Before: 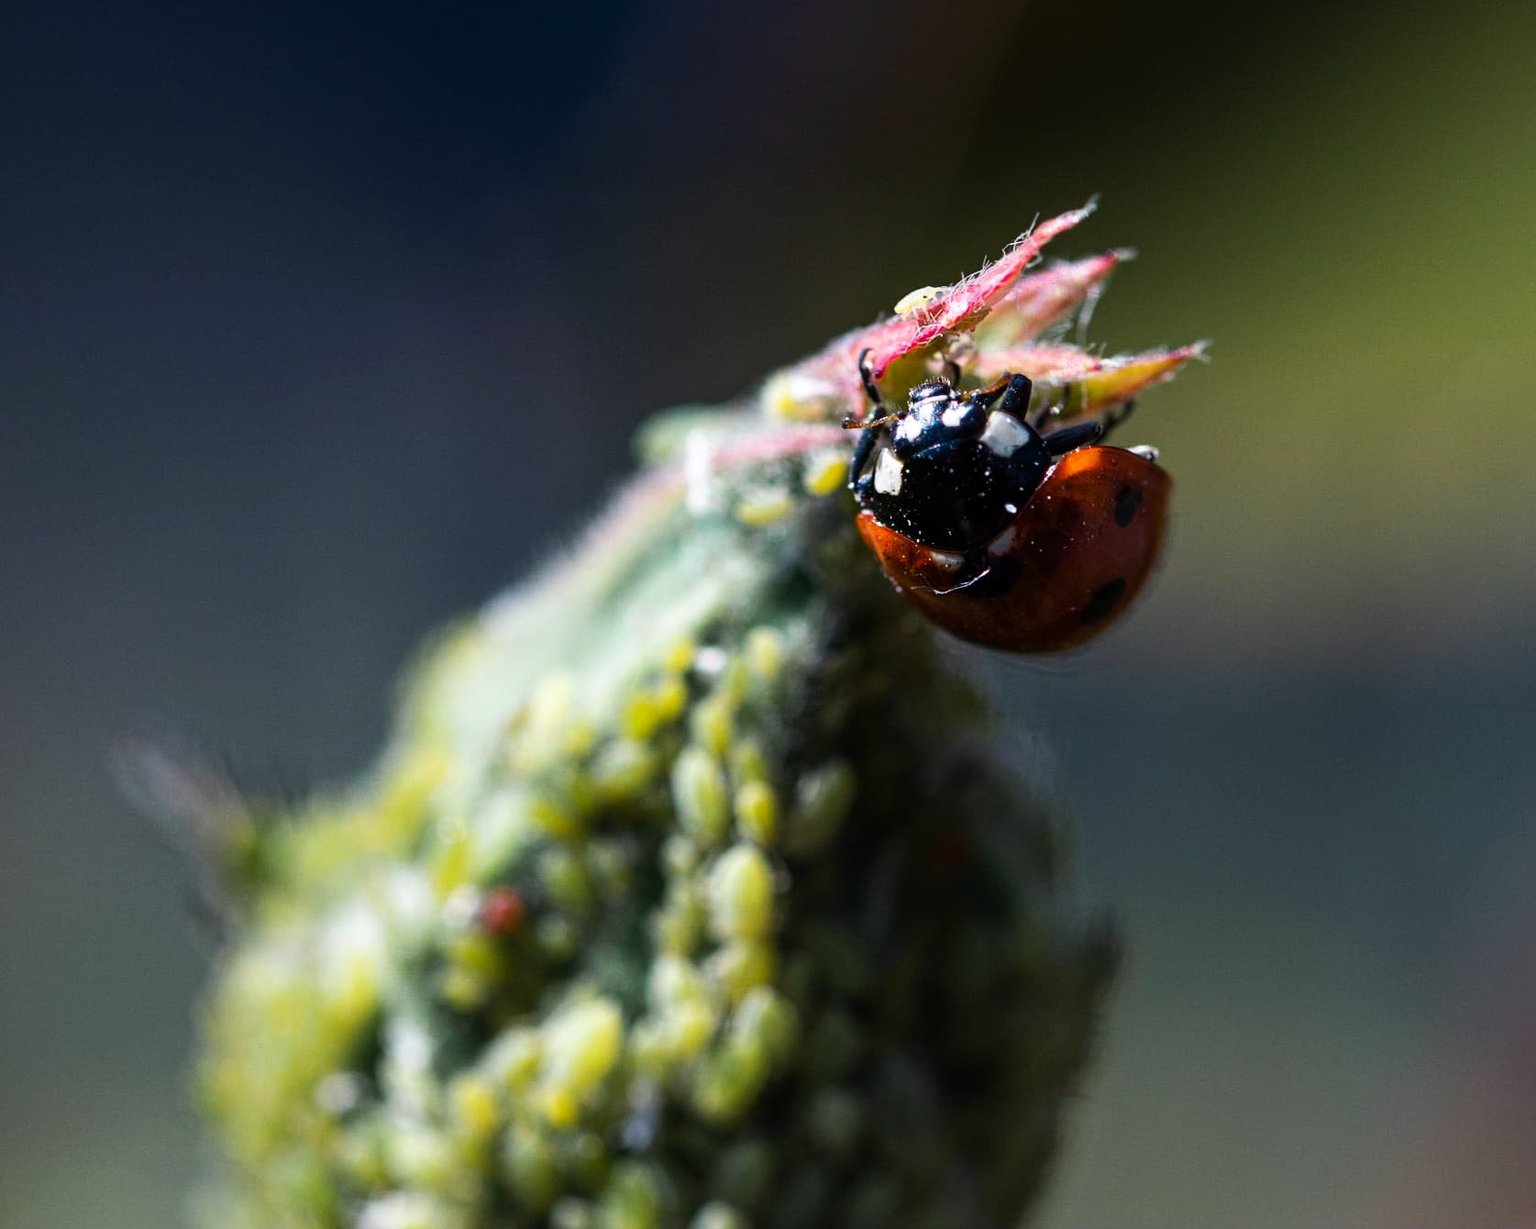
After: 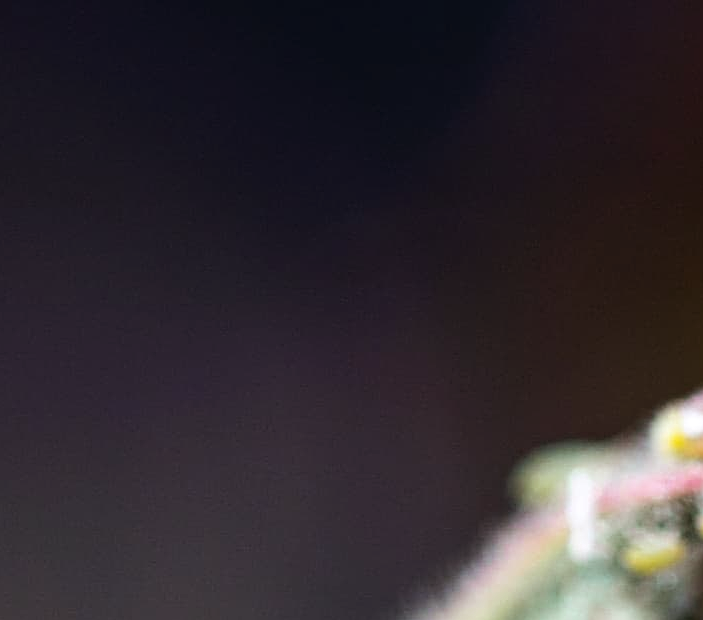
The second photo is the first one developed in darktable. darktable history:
sharpen: on, module defaults
rgb levels: mode RGB, independent channels, levels [[0, 0.5, 1], [0, 0.521, 1], [0, 0.536, 1]]
crop and rotate: left 10.817%, top 0.062%, right 47.194%, bottom 53.626%
